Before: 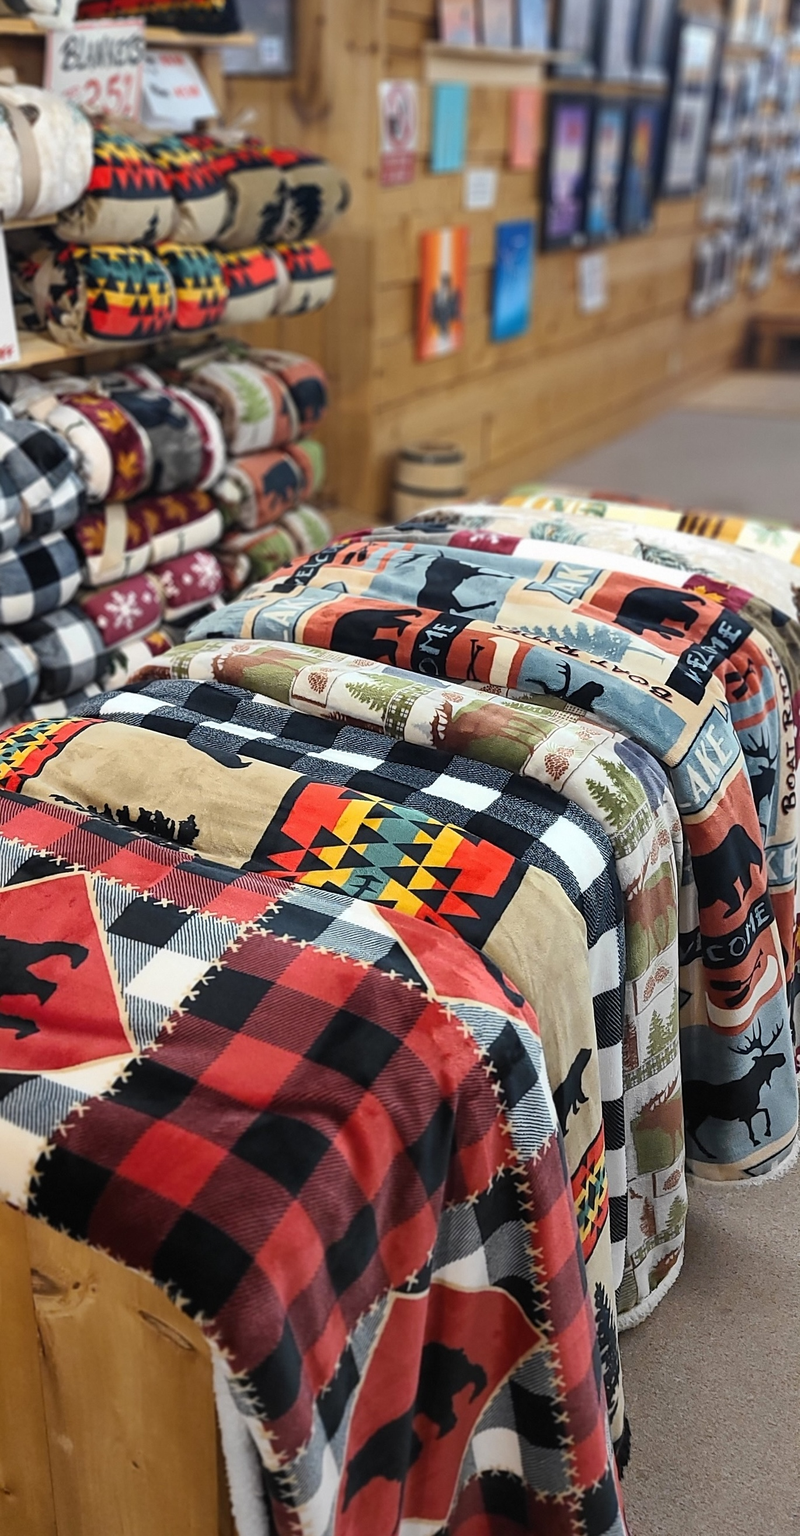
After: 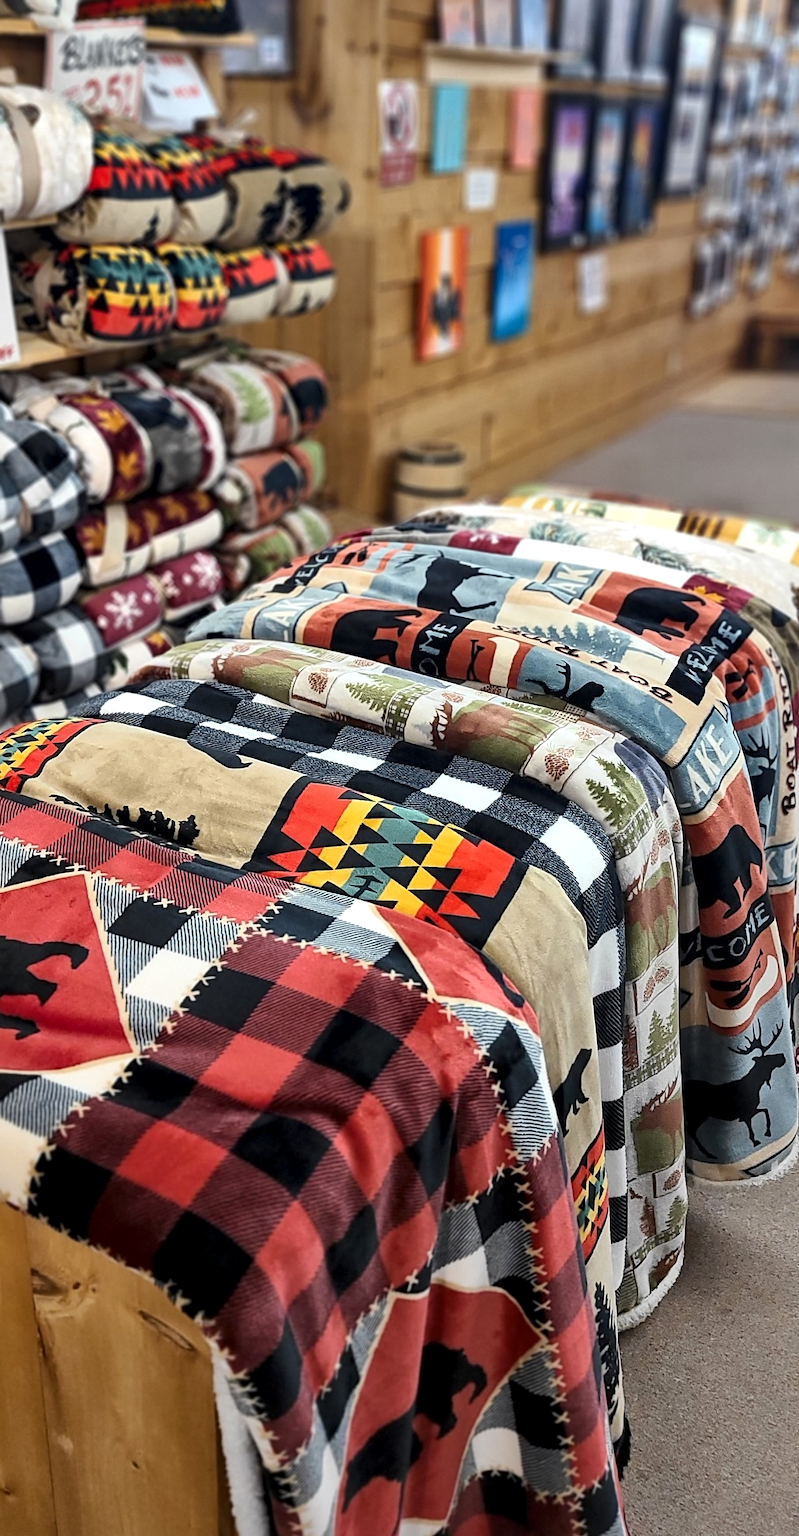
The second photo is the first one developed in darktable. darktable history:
local contrast: mode bilateral grid, contrast 24, coarseness 60, detail 150%, midtone range 0.2
